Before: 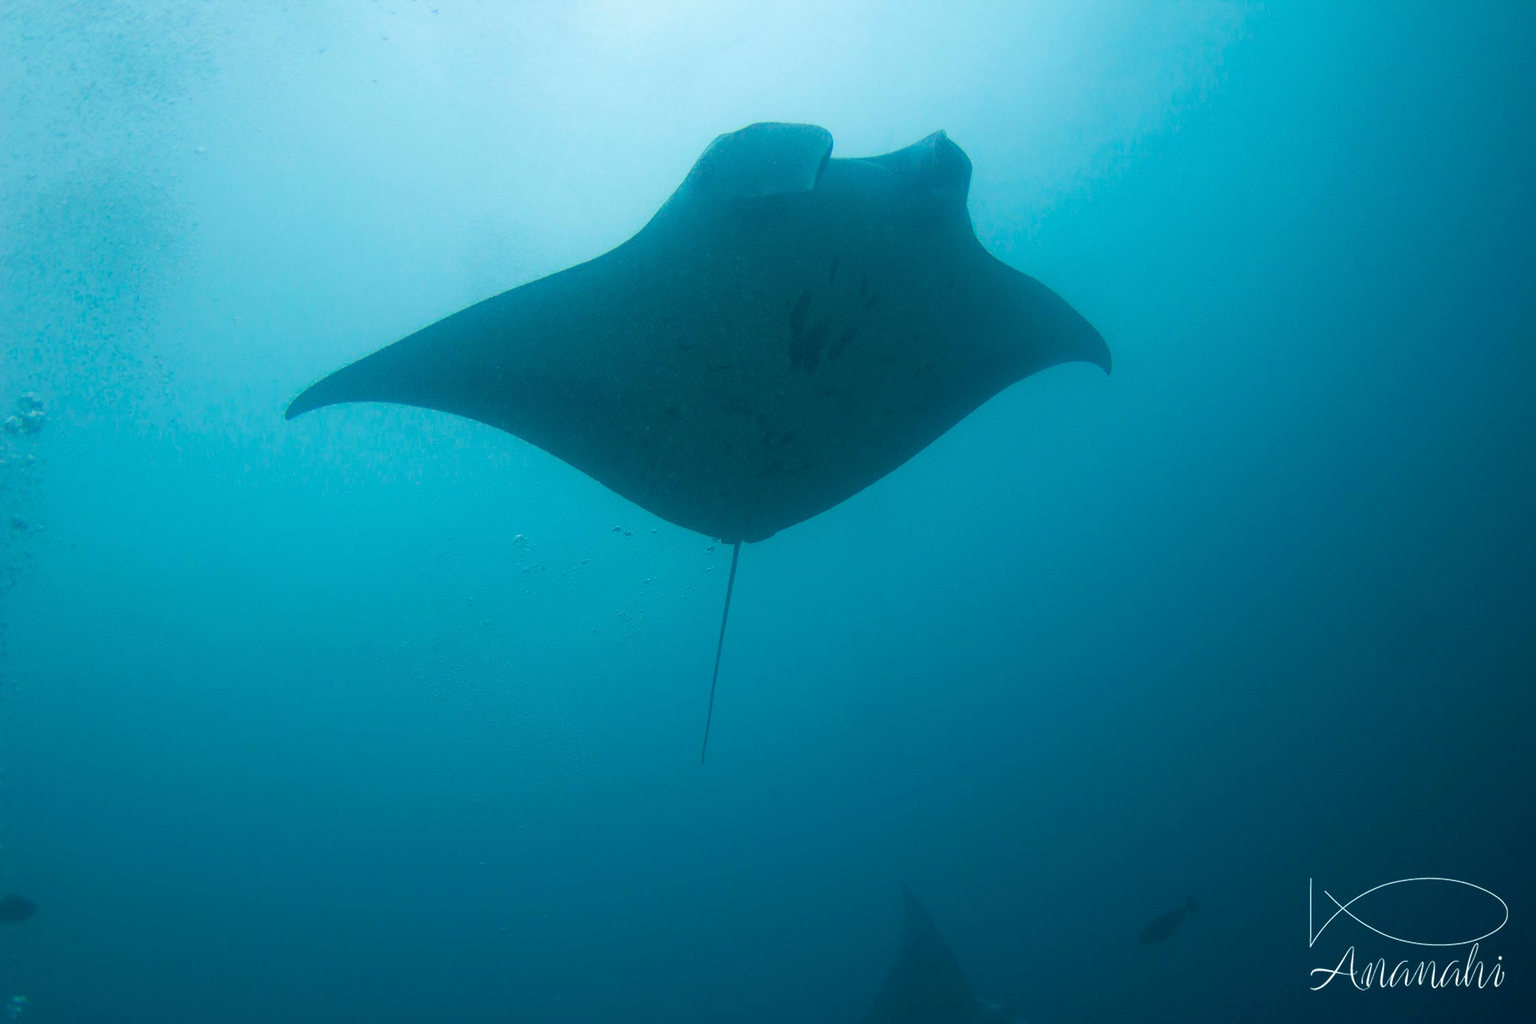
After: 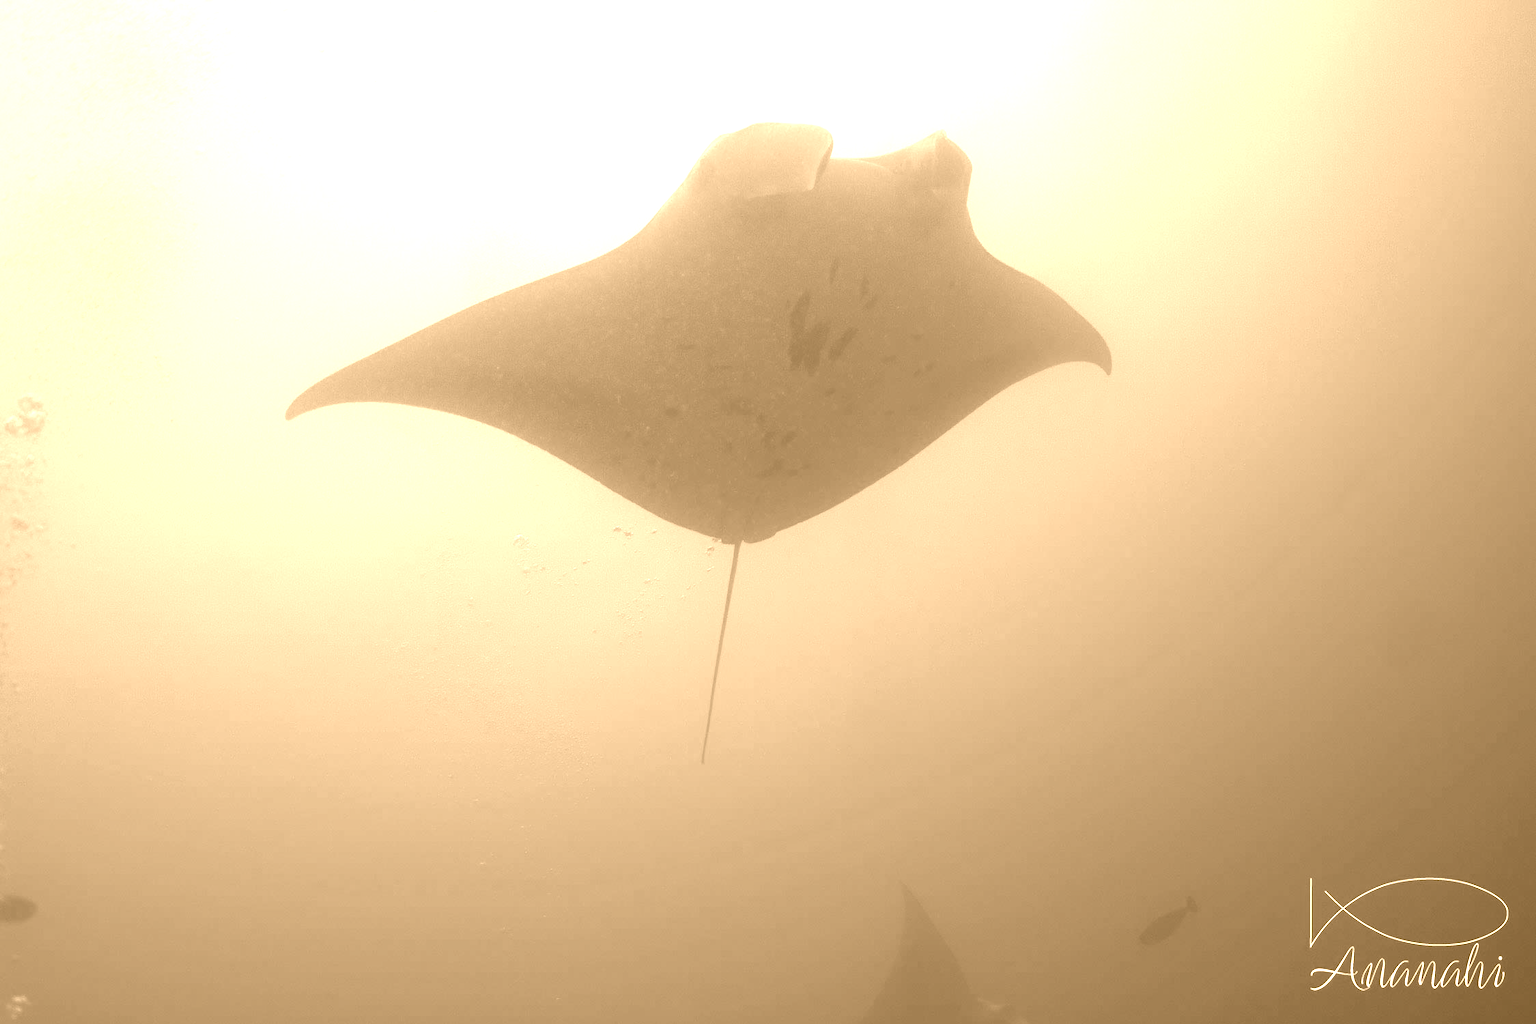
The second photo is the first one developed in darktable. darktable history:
exposure: exposure 0.6 EV, compensate highlight preservation false
rgb curve: mode RGB, independent channels
local contrast: detail 110%
colorize: hue 28.8°, source mix 100%
